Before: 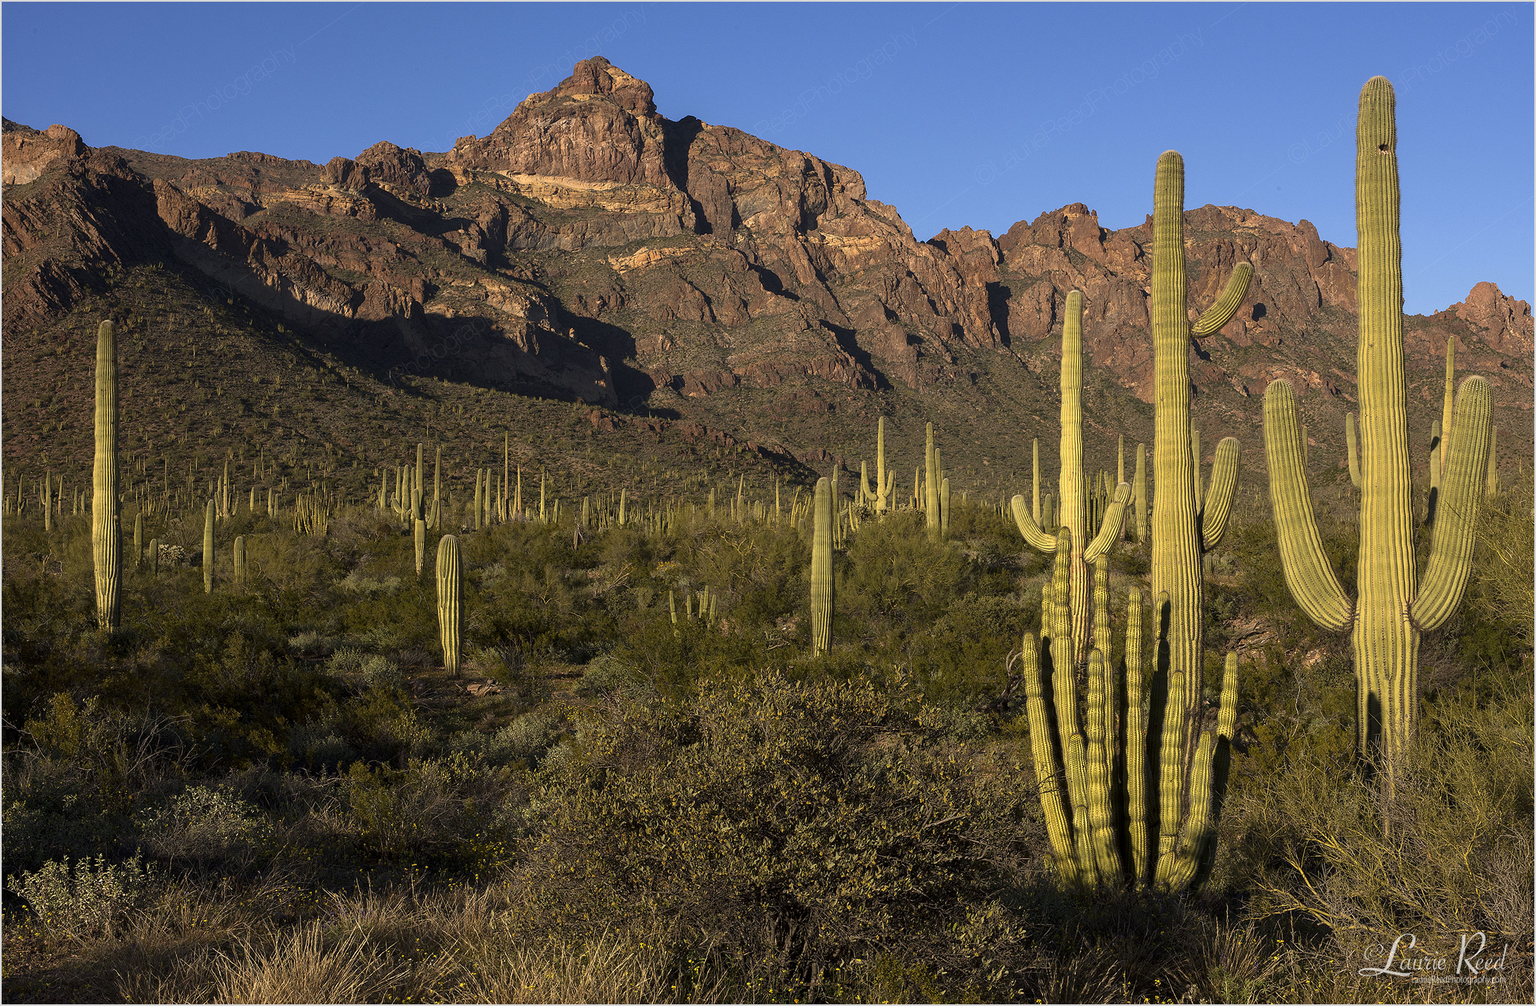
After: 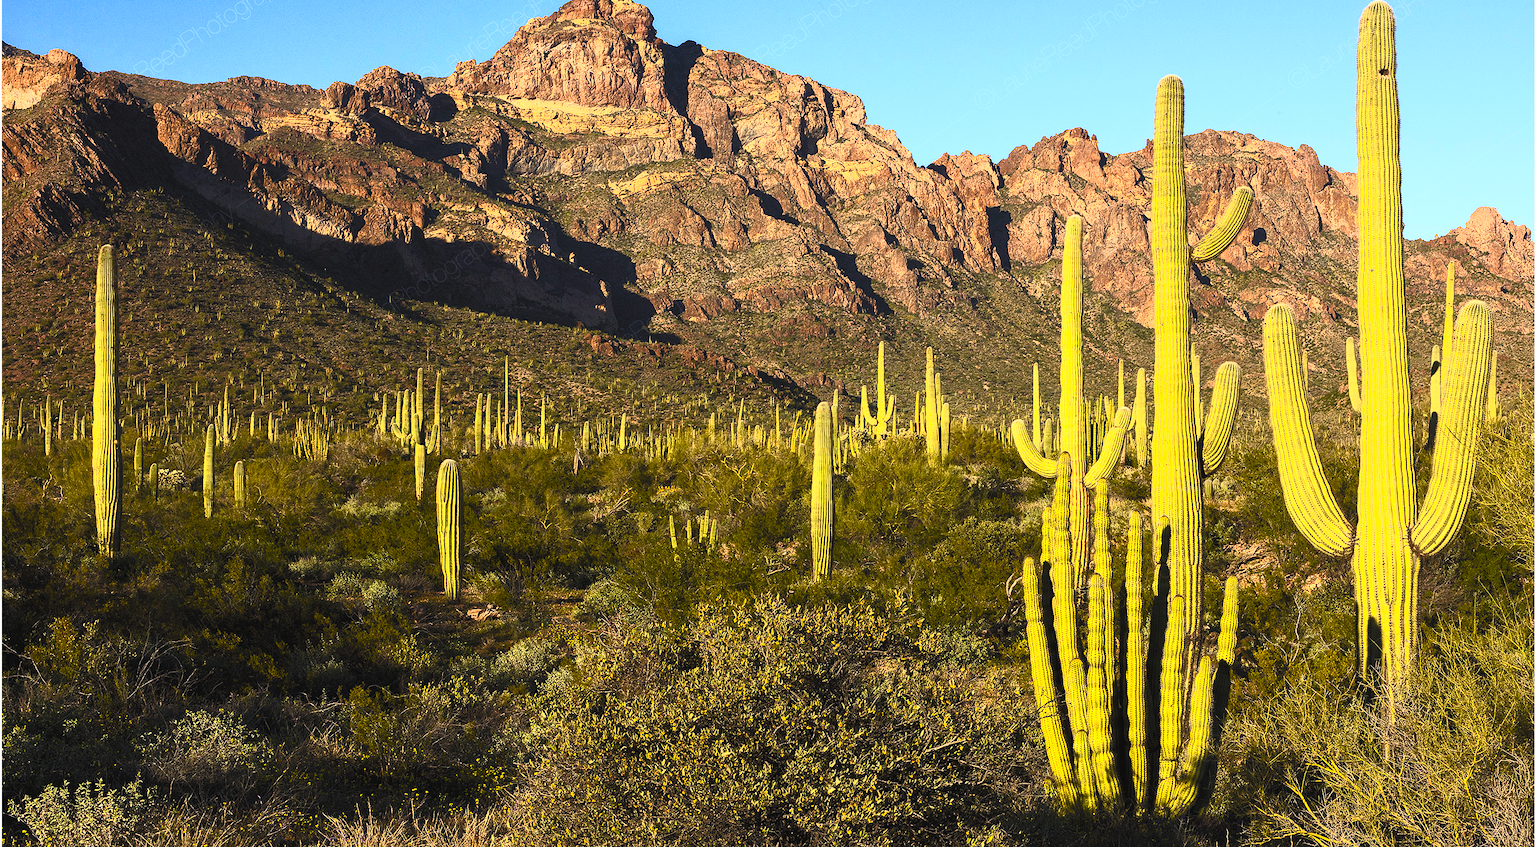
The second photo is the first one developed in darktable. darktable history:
filmic rgb: black relative exposure -7.65 EV, white relative exposure 4.56 EV, hardness 3.61, contrast 0.992
crop: top 7.566%, bottom 8.254%
contrast brightness saturation: contrast 0.998, brightness 0.985, saturation 0.986
